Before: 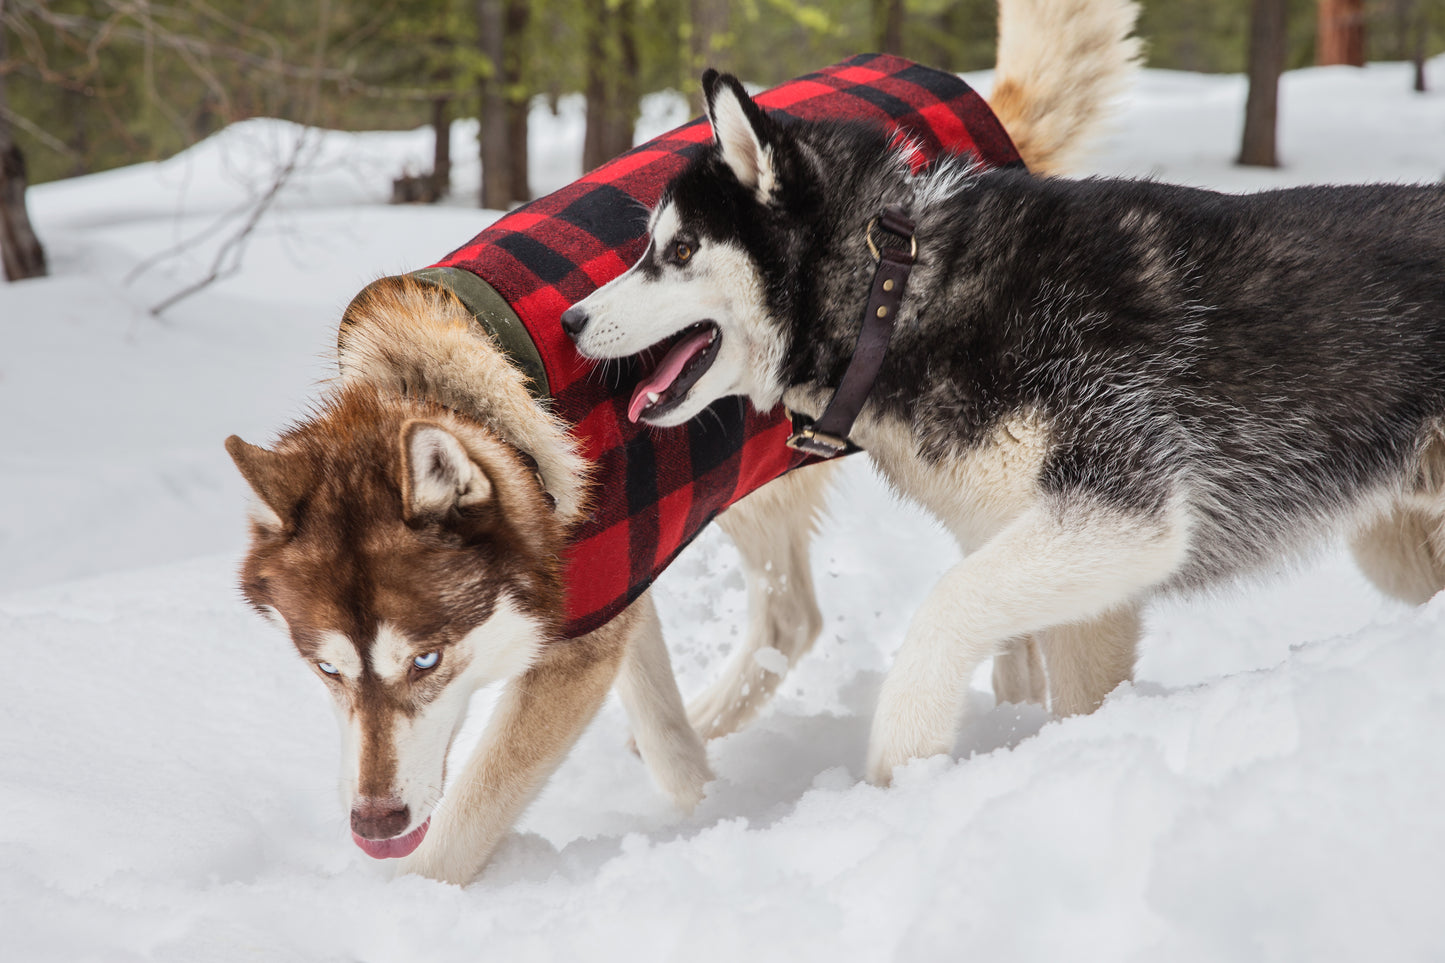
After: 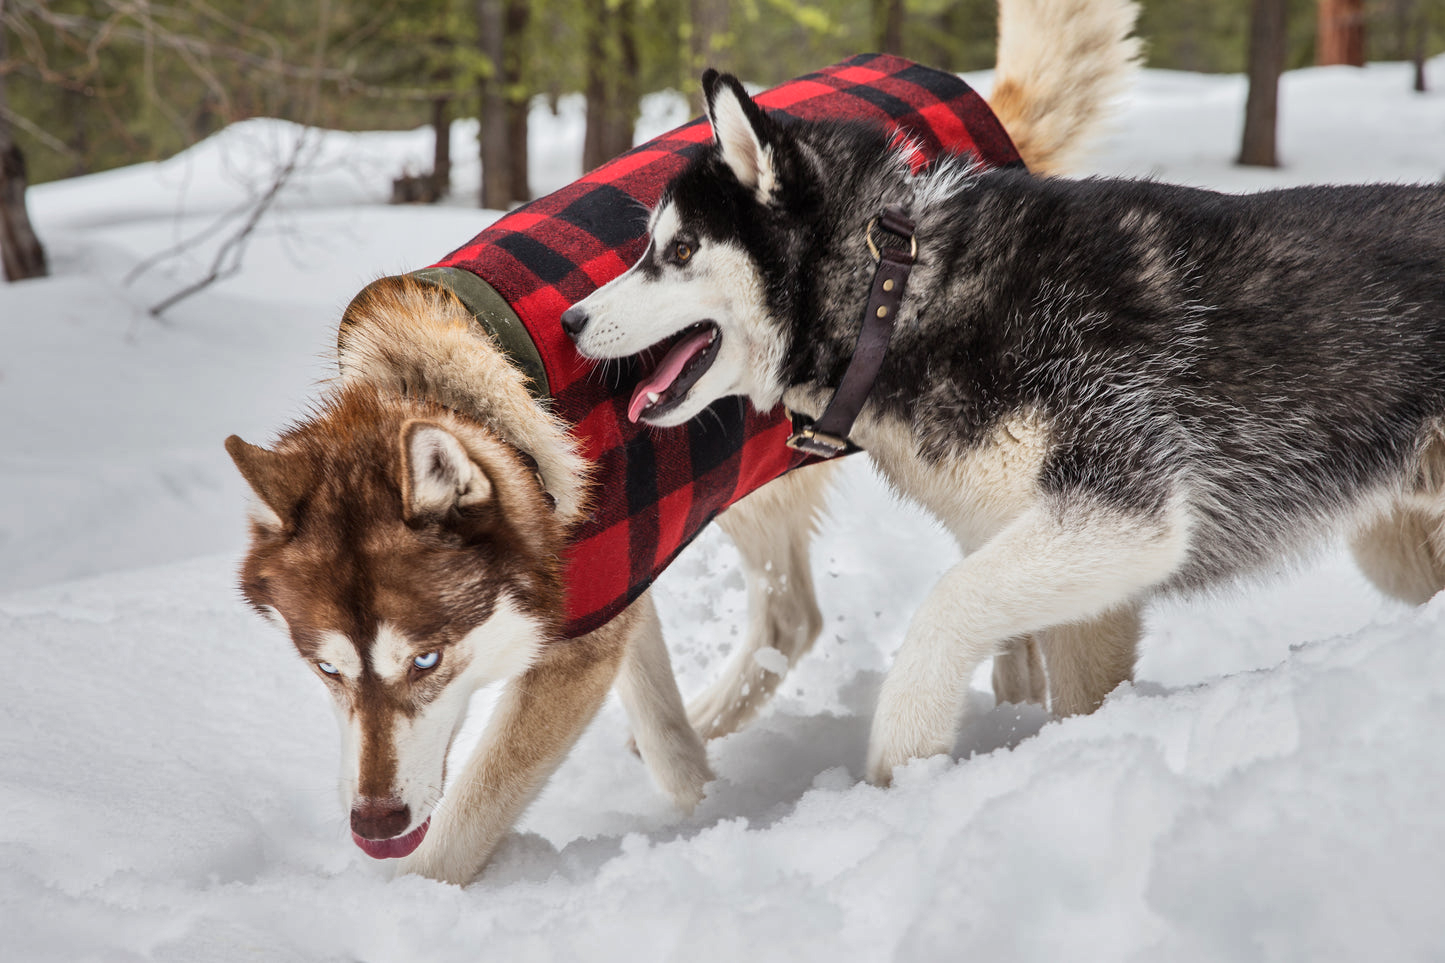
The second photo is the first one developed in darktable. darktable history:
local contrast: mode bilateral grid, contrast 20, coarseness 50, detail 119%, midtone range 0.2
shadows and highlights: soften with gaussian
